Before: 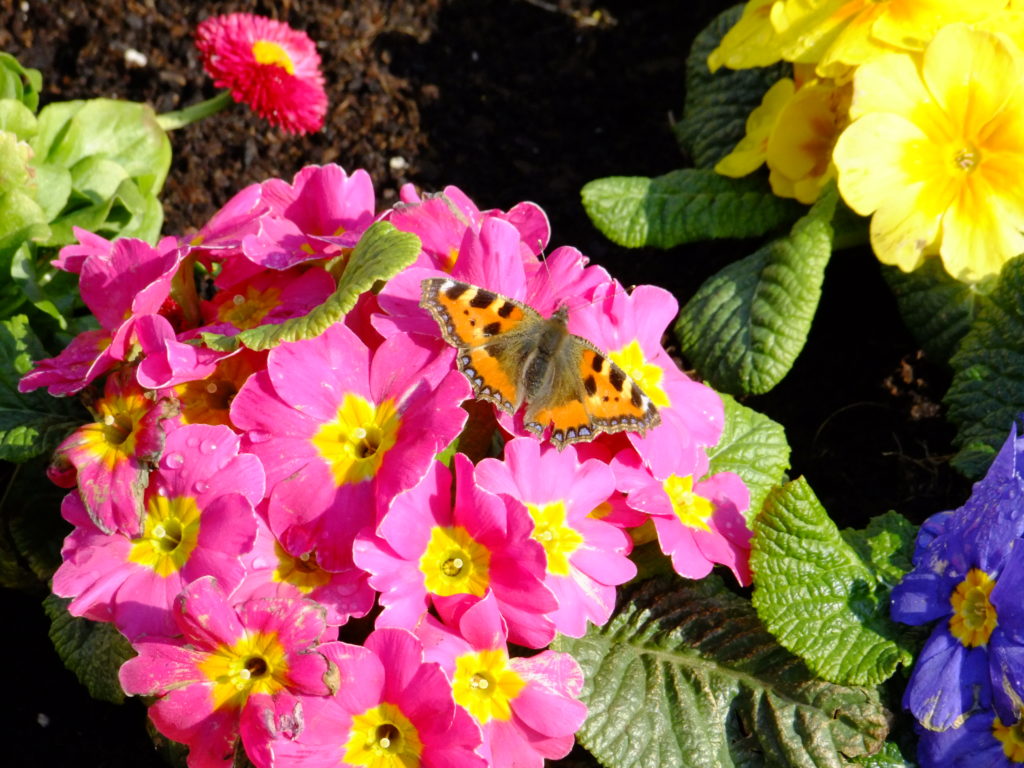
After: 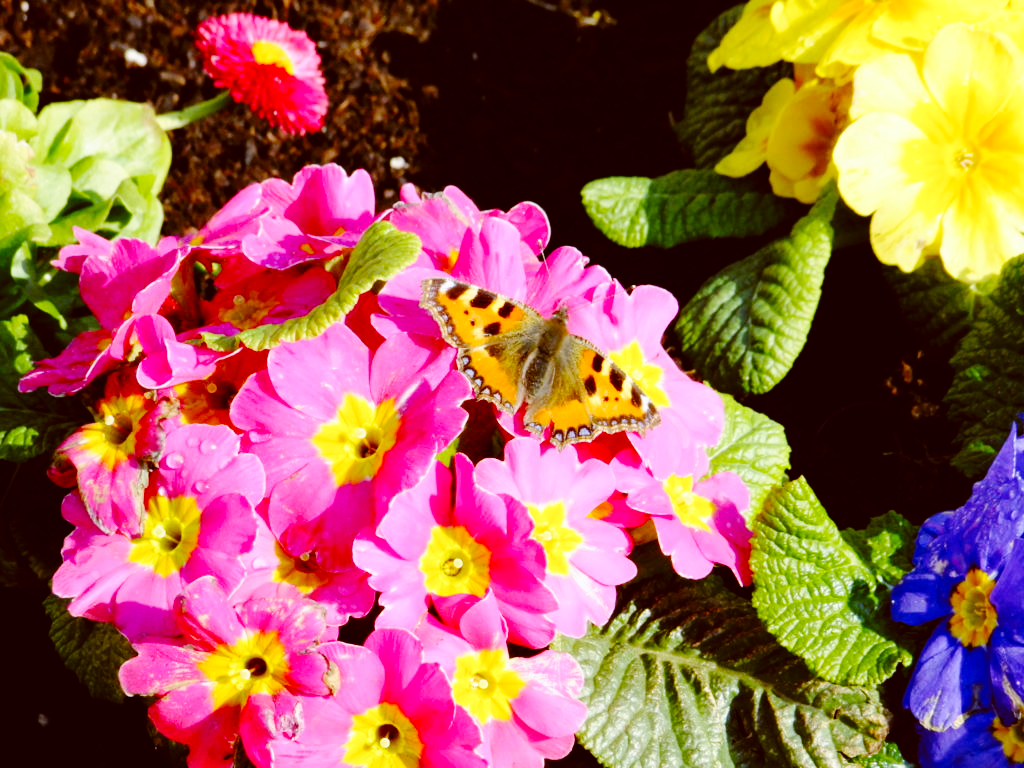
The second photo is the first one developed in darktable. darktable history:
color balance: lift [1, 1.015, 1.004, 0.985], gamma [1, 0.958, 0.971, 1.042], gain [1, 0.956, 0.977, 1.044]
base curve: curves: ch0 [(0, 0) (0.036, 0.025) (0.121, 0.166) (0.206, 0.329) (0.605, 0.79) (1, 1)], preserve colors none
